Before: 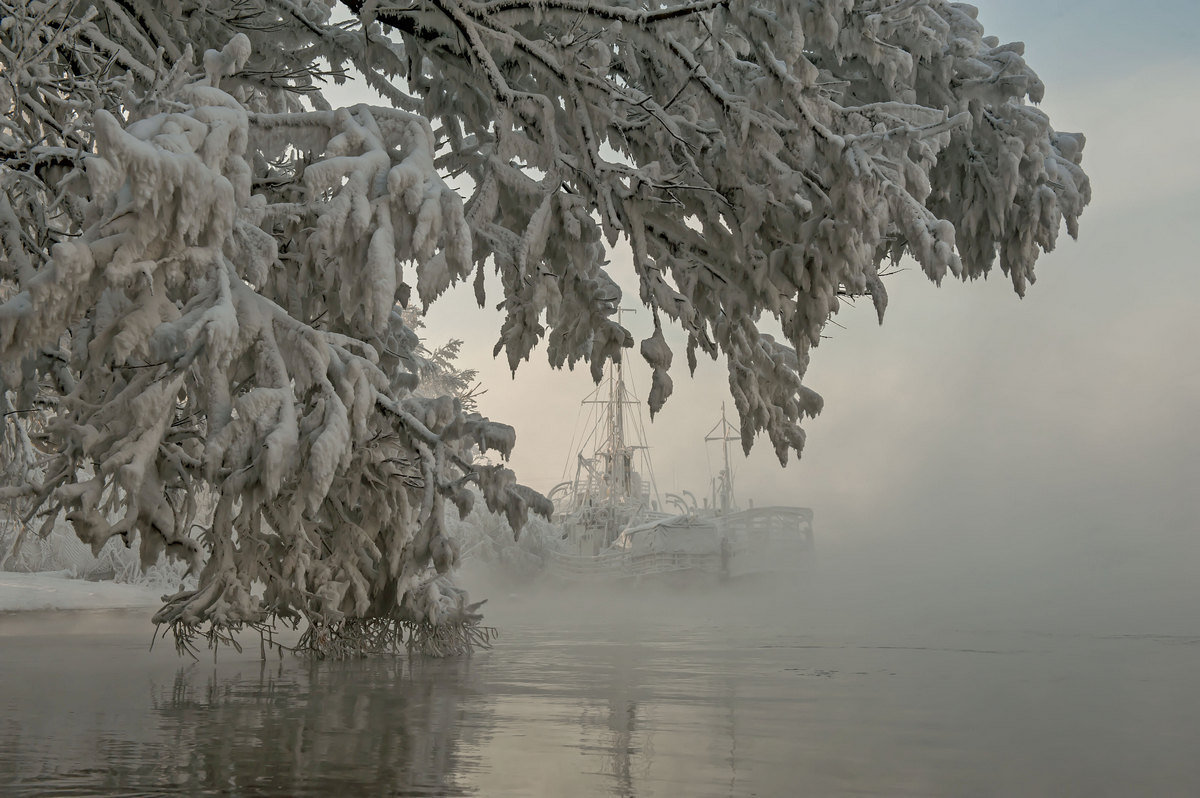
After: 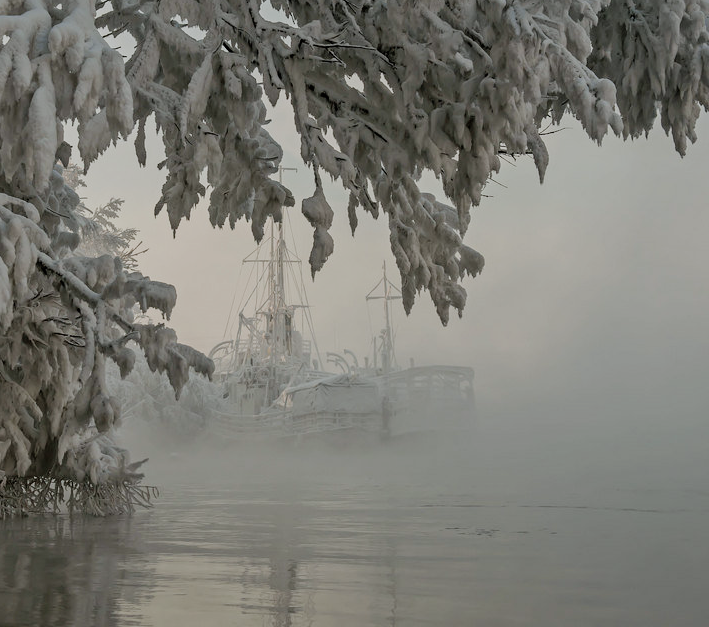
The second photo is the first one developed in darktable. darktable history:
crop and rotate: left 28.256%, top 17.734%, right 12.656%, bottom 3.573%
white balance: red 0.988, blue 1.017
filmic rgb: black relative exposure -16 EV, white relative exposure 6.92 EV, hardness 4.7
